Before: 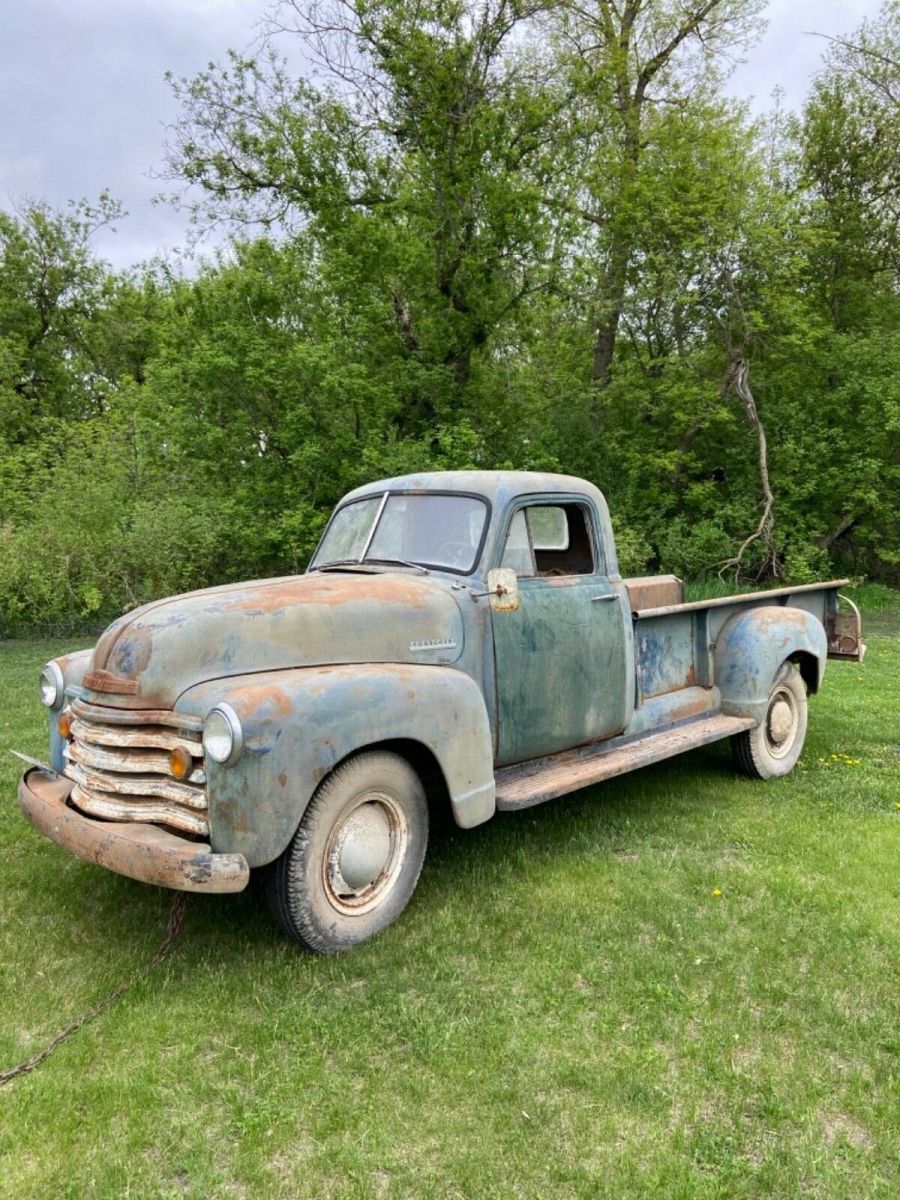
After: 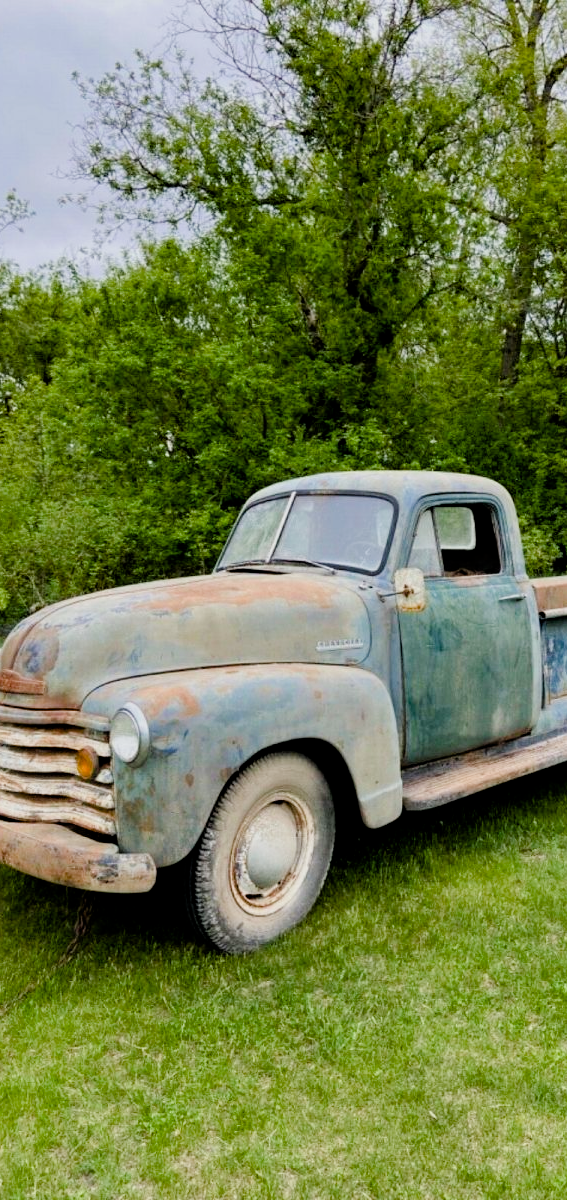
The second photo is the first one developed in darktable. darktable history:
crop: left 10.419%, right 26.513%
color balance rgb: shadows fall-off 101.525%, perceptual saturation grading › global saturation 20%, perceptual saturation grading › highlights -50.171%, perceptual saturation grading › shadows 30.349%, mask middle-gray fulcrum 22.422%, global vibrance 35.755%, contrast 10.397%
filmic rgb: black relative exposure -7.62 EV, white relative exposure 4.62 EV, target black luminance 0%, hardness 3.49, latitude 50.32%, contrast 1.04, highlights saturation mix 9.76%, shadows ↔ highlights balance -0.206%
tone equalizer: edges refinement/feathering 500, mask exposure compensation -1.57 EV, preserve details guided filter
